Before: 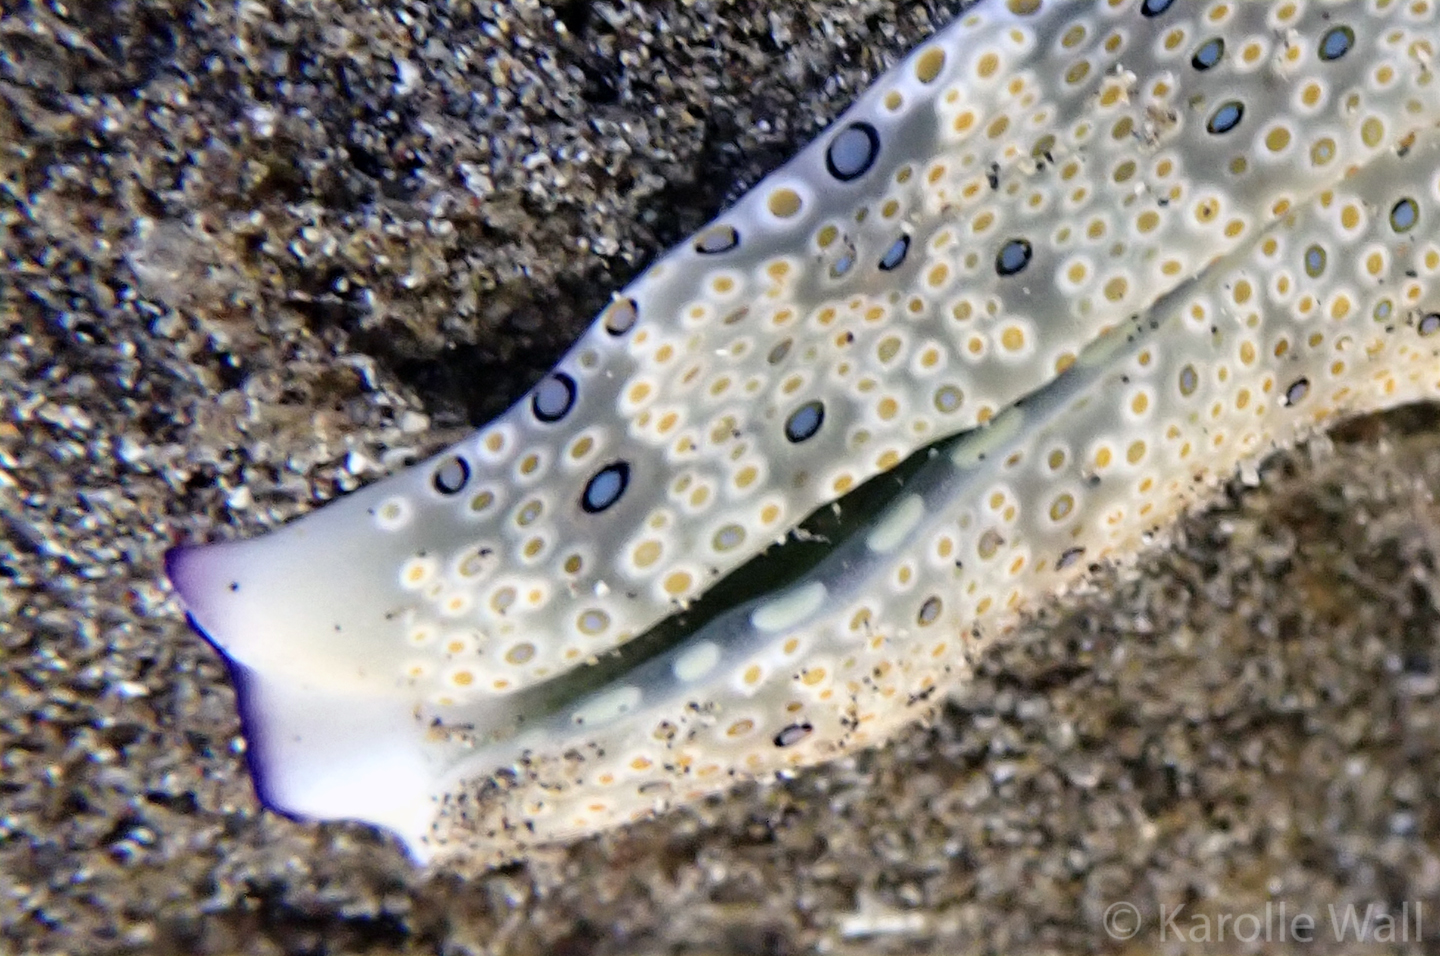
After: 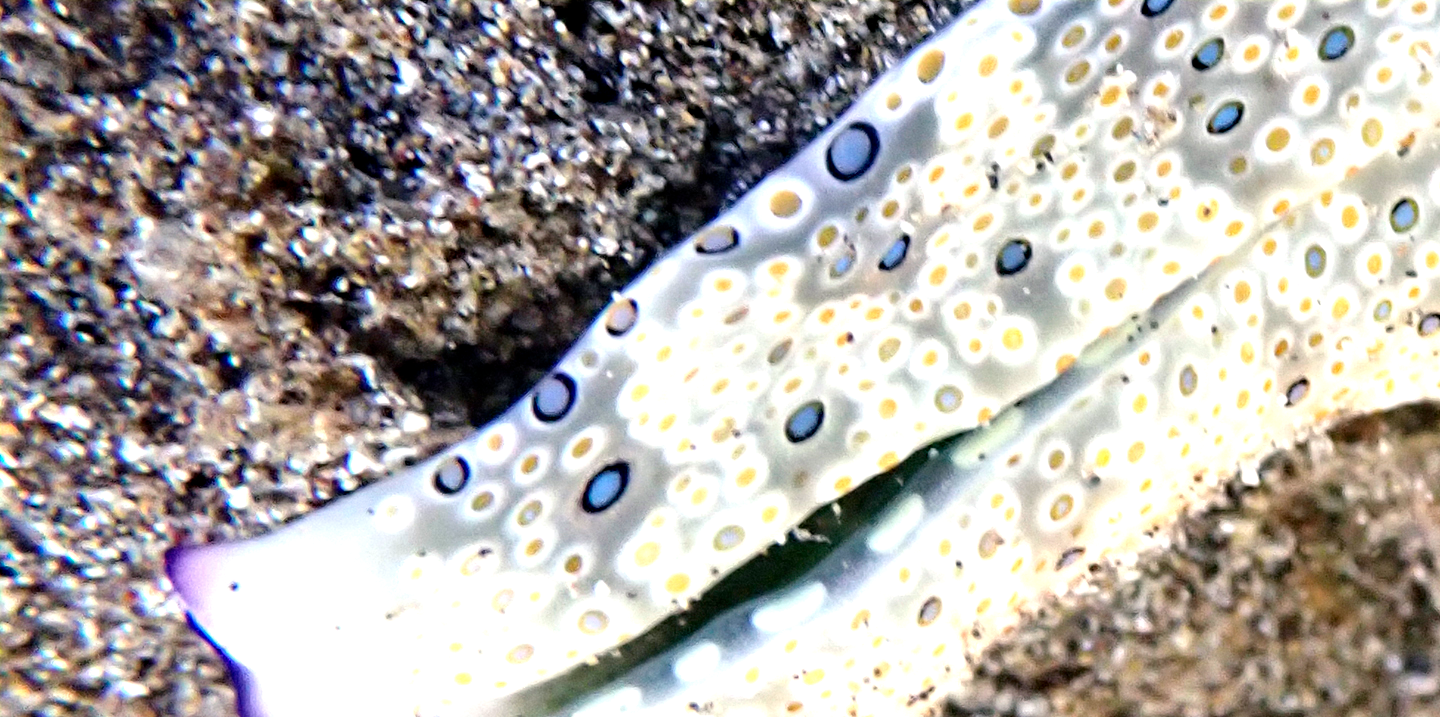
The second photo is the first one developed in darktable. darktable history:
exposure: exposure 1 EV, compensate highlight preservation false
crop: bottom 24.98%
contrast equalizer: octaves 7, y [[0.5, 0.486, 0.447, 0.446, 0.489, 0.5], [0.5 ×6], [0.5 ×6], [0 ×6], [0 ×6]], mix -0.189
